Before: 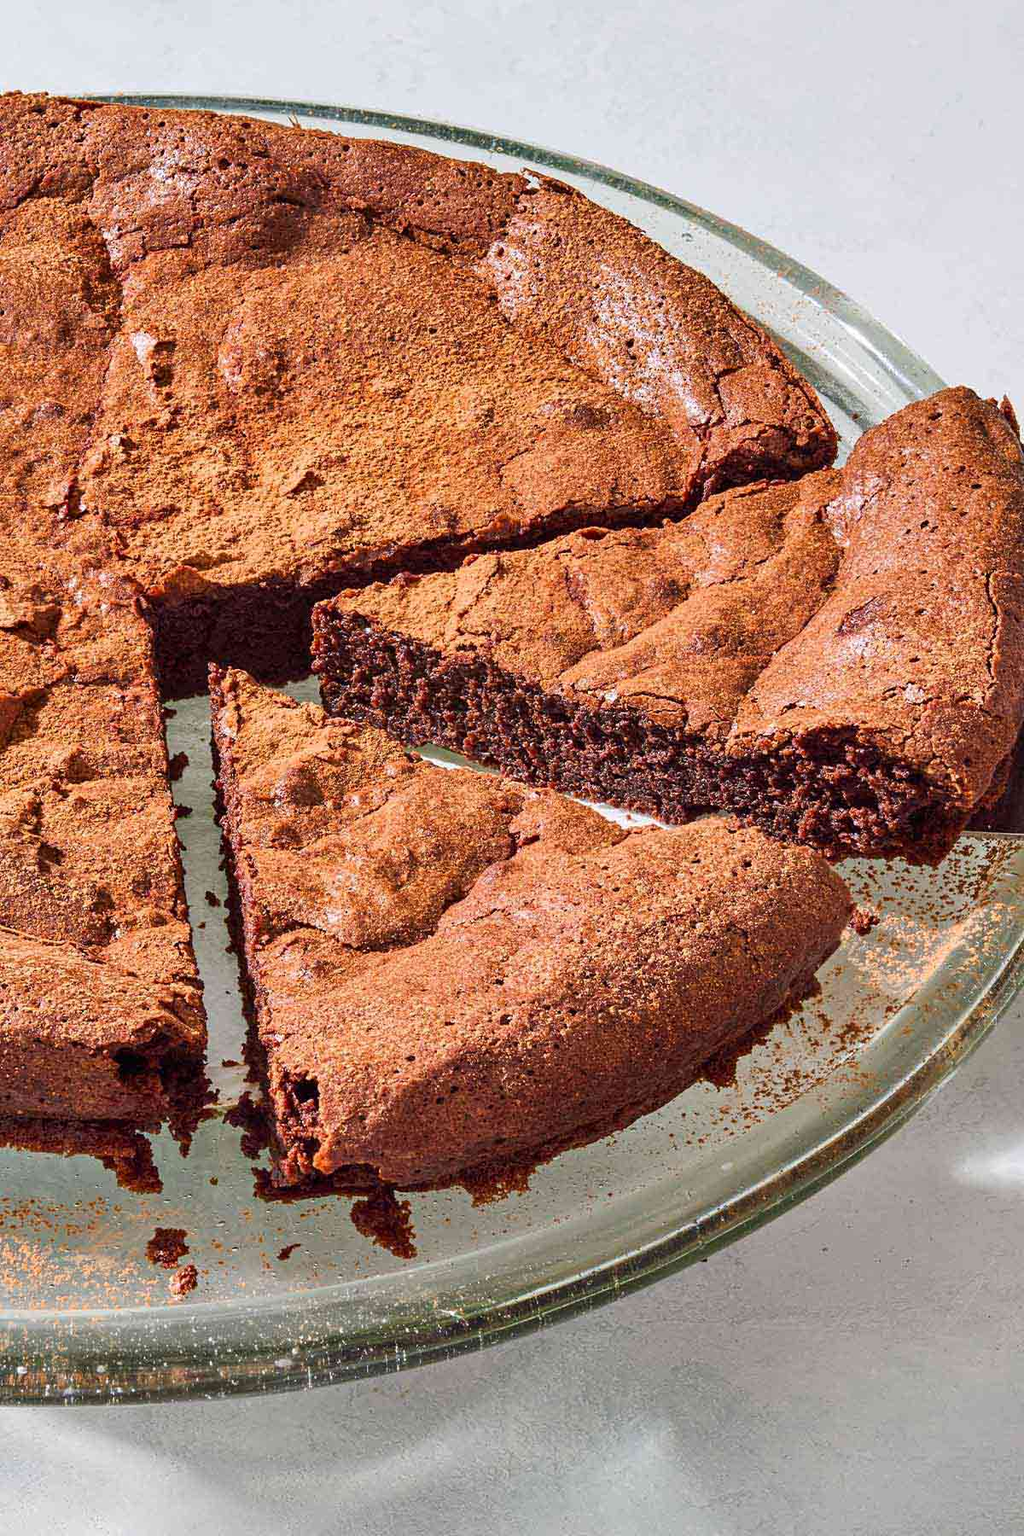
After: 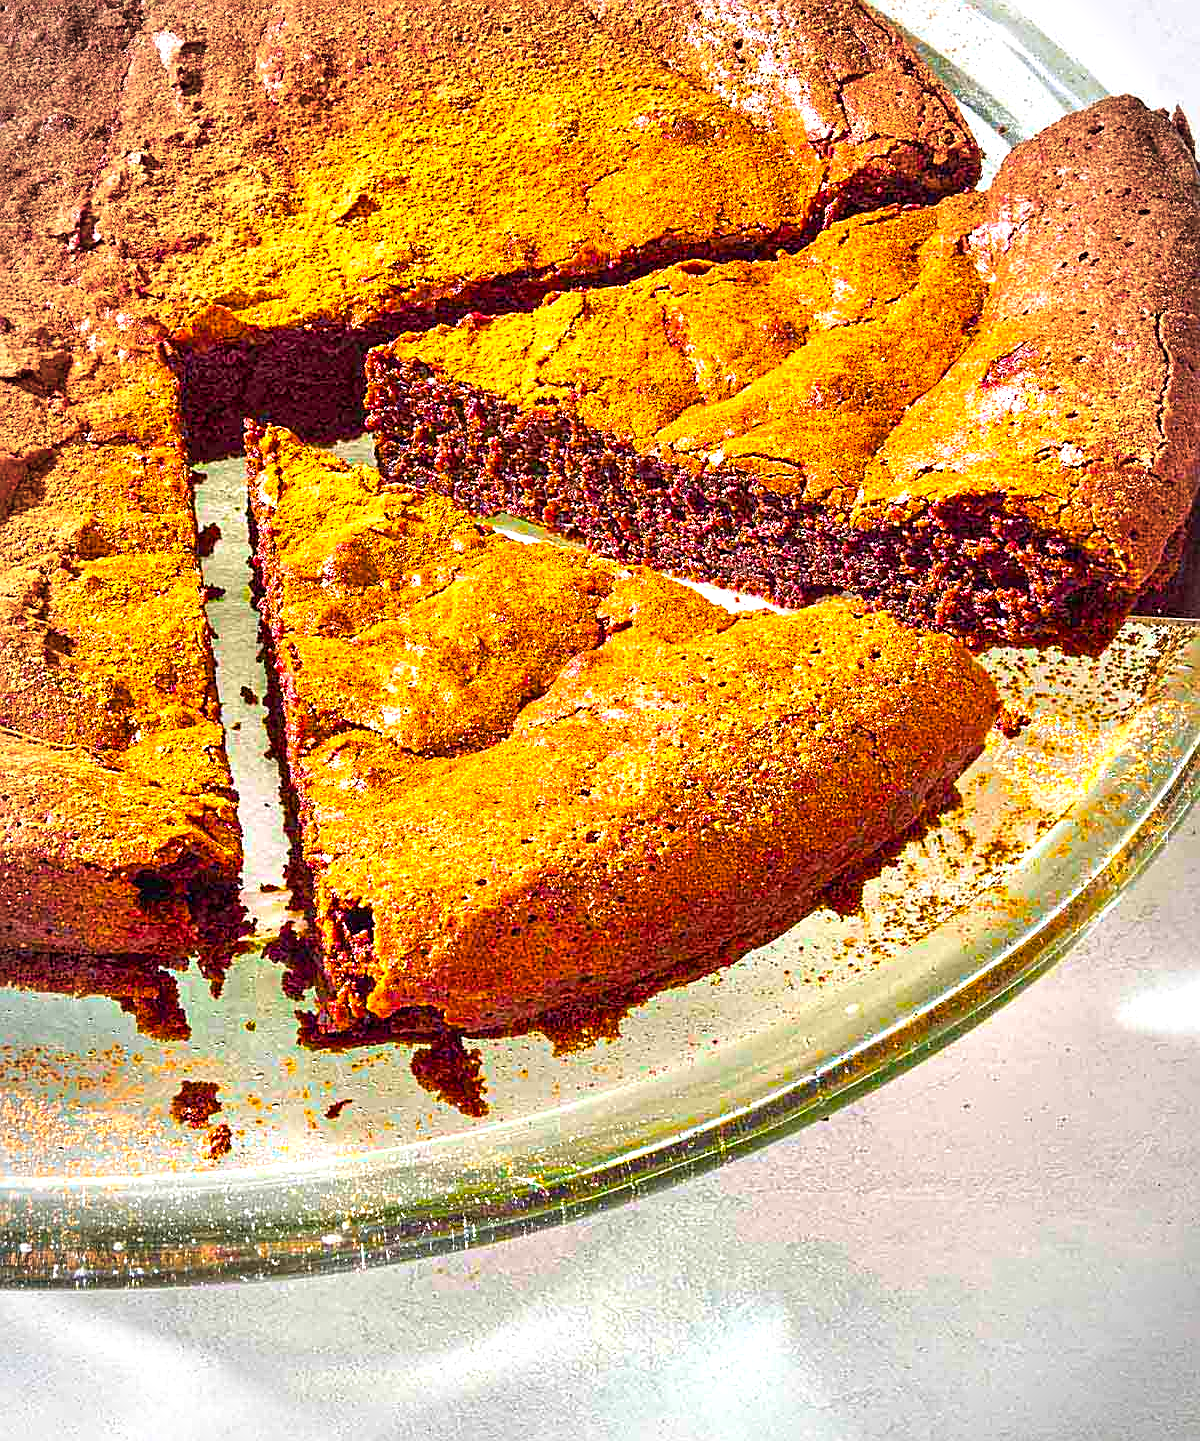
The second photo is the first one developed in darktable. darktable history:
crop and rotate: top 19.915%
exposure: black level correction 0, exposure 1.284 EV, compensate highlight preservation false
sharpen: on, module defaults
vignetting: automatic ratio true
color balance rgb: power › hue 206.25°, linear chroma grading › global chroma 15.427%, perceptual saturation grading › global saturation 73.778%, perceptual saturation grading › shadows -29.878%, global vibrance 20%
